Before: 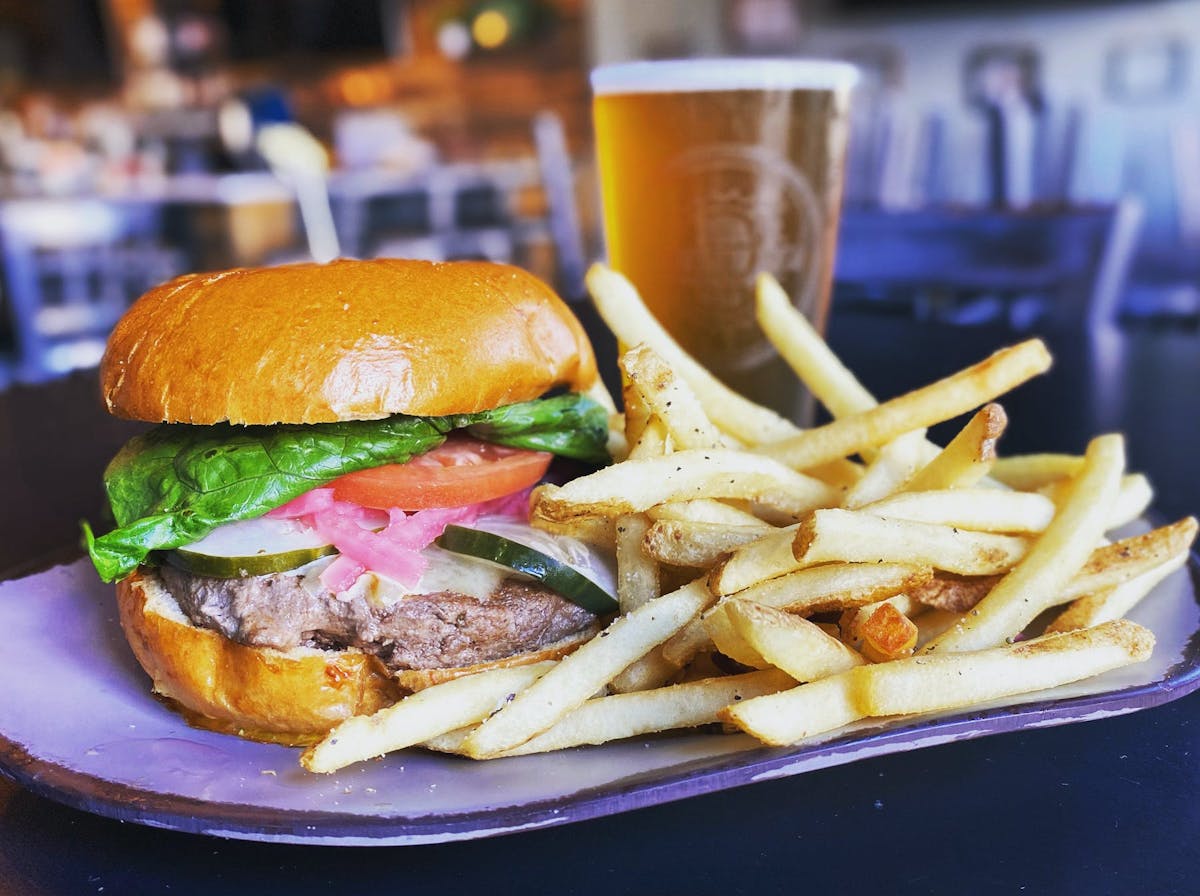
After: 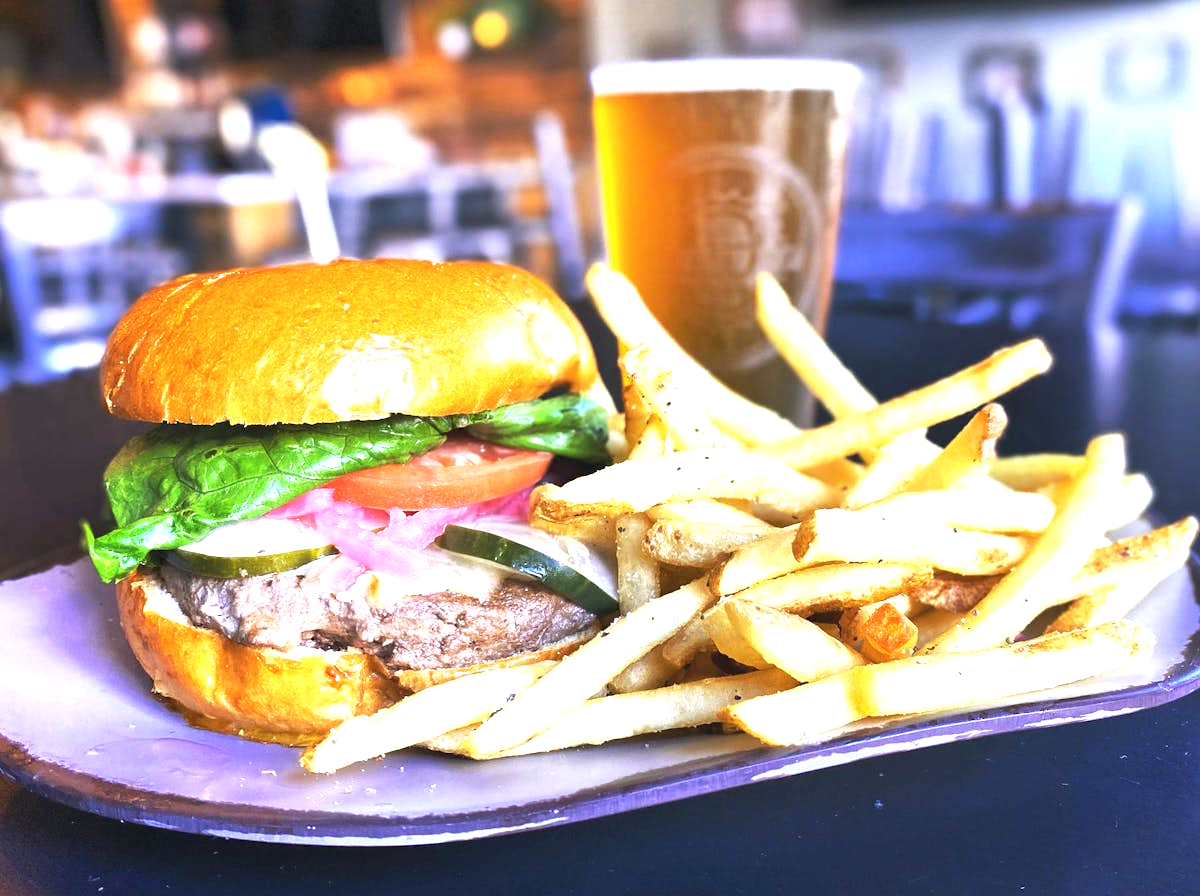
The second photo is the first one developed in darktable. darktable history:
tone curve: curves: ch0 [(0, 0) (0.003, 0.013) (0.011, 0.017) (0.025, 0.028) (0.044, 0.049) (0.069, 0.07) (0.1, 0.103) (0.136, 0.143) (0.177, 0.186) (0.224, 0.232) (0.277, 0.282) (0.335, 0.333) (0.399, 0.405) (0.468, 0.477) (0.543, 0.54) (0.623, 0.627) (0.709, 0.709) (0.801, 0.798) (0.898, 0.902) (1, 1)], color space Lab, independent channels, preserve colors none
exposure: black level correction 0.001, exposure 1.035 EV, compensate highlight preservation false
tone equalizer: edges refinement/feathering 500, mask exposure compensation -1.57 EV, preserve details no
